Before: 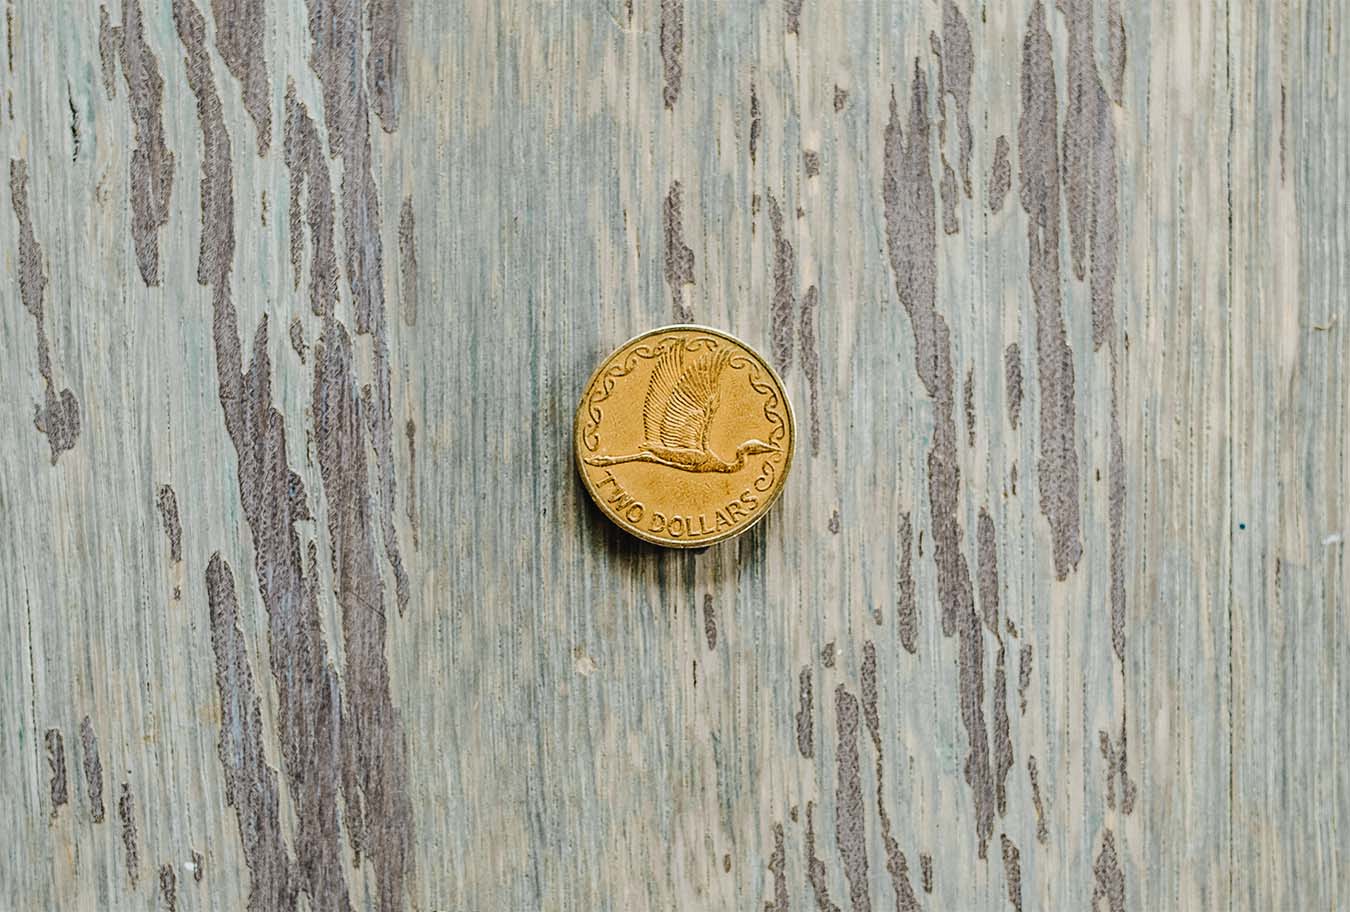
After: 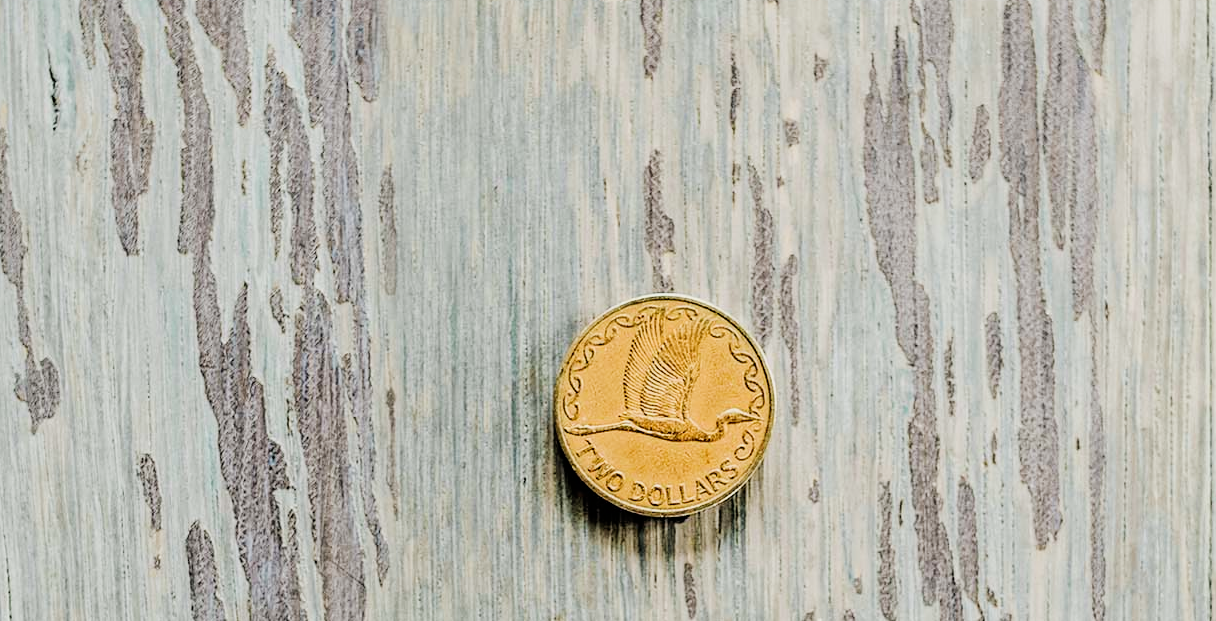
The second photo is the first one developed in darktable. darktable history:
crop: left 1.509%, top 3.452%, right 7.696%, bottom 28.452%
exposure: exposure 0.566 EV, compensate highlight preservation false
filmic rgb: black relative exposure -5 EV, hardness 2.88, contrast 1.1, highlights saturation mix -20%
